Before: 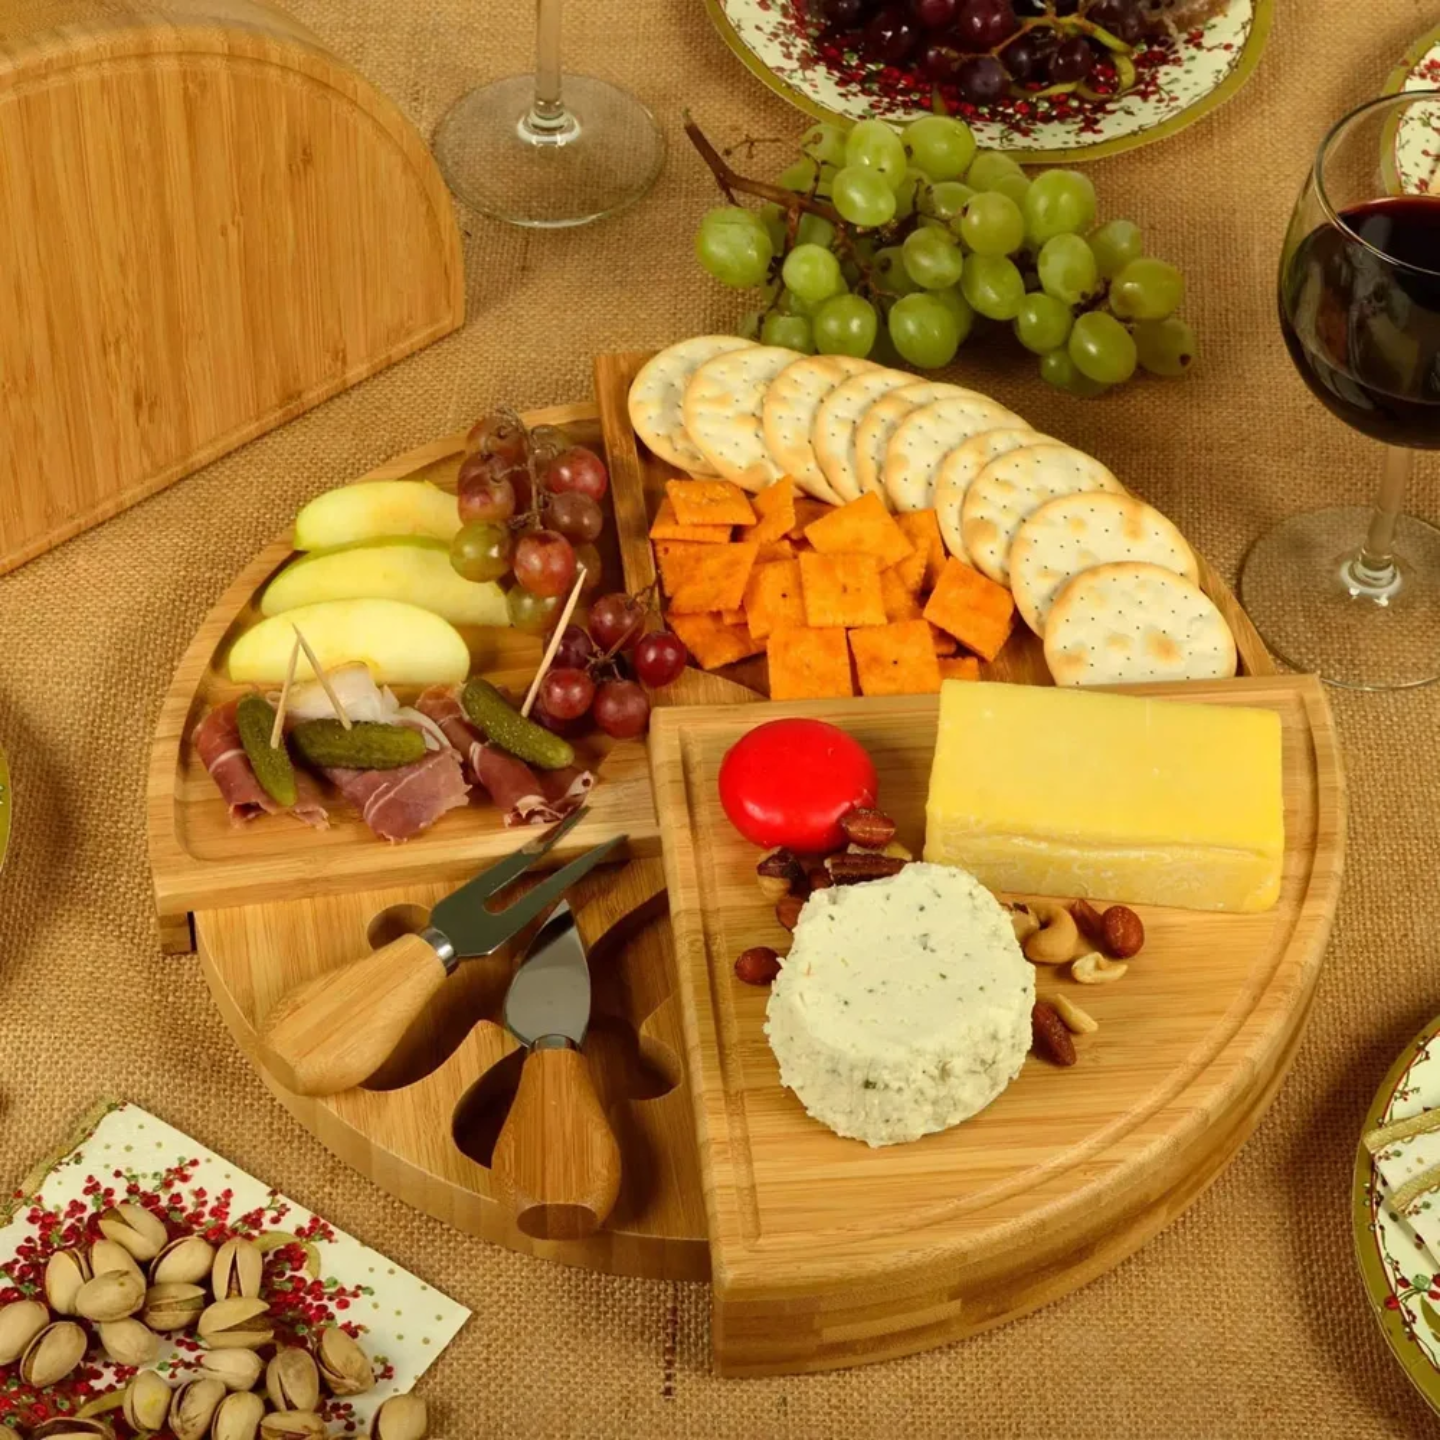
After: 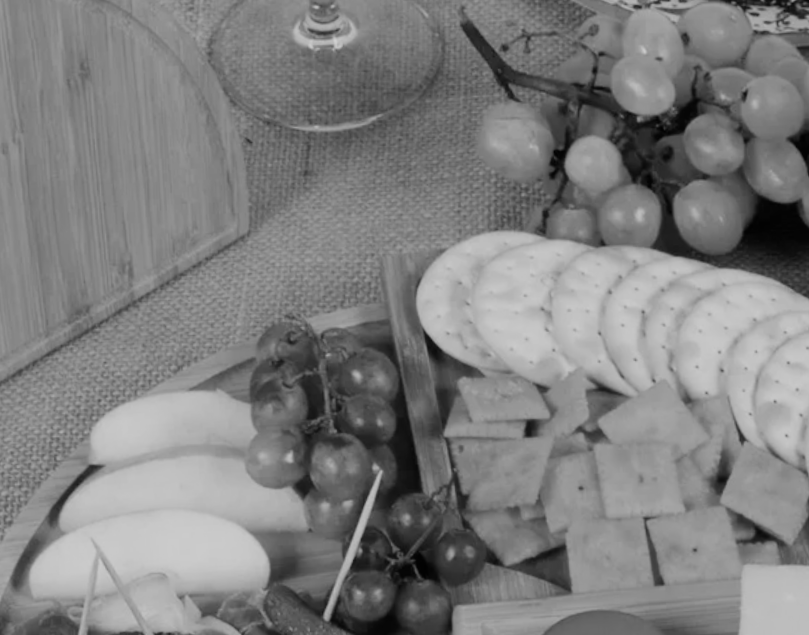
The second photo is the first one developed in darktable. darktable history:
filmic rgb: black relative exposure -7.65 EV, white relative exposure 4.56 EV, hardness 3.61
rotate and perspective: rotation -2.56°, automatic cropping off
monochrome: a -6.99, b 35.61, size 1.4
crop: left 15.306%, top 9.065%, right 30.789%, bottom 48.638%
color correction: highlights a* 7.34, highlights b* 4.37
